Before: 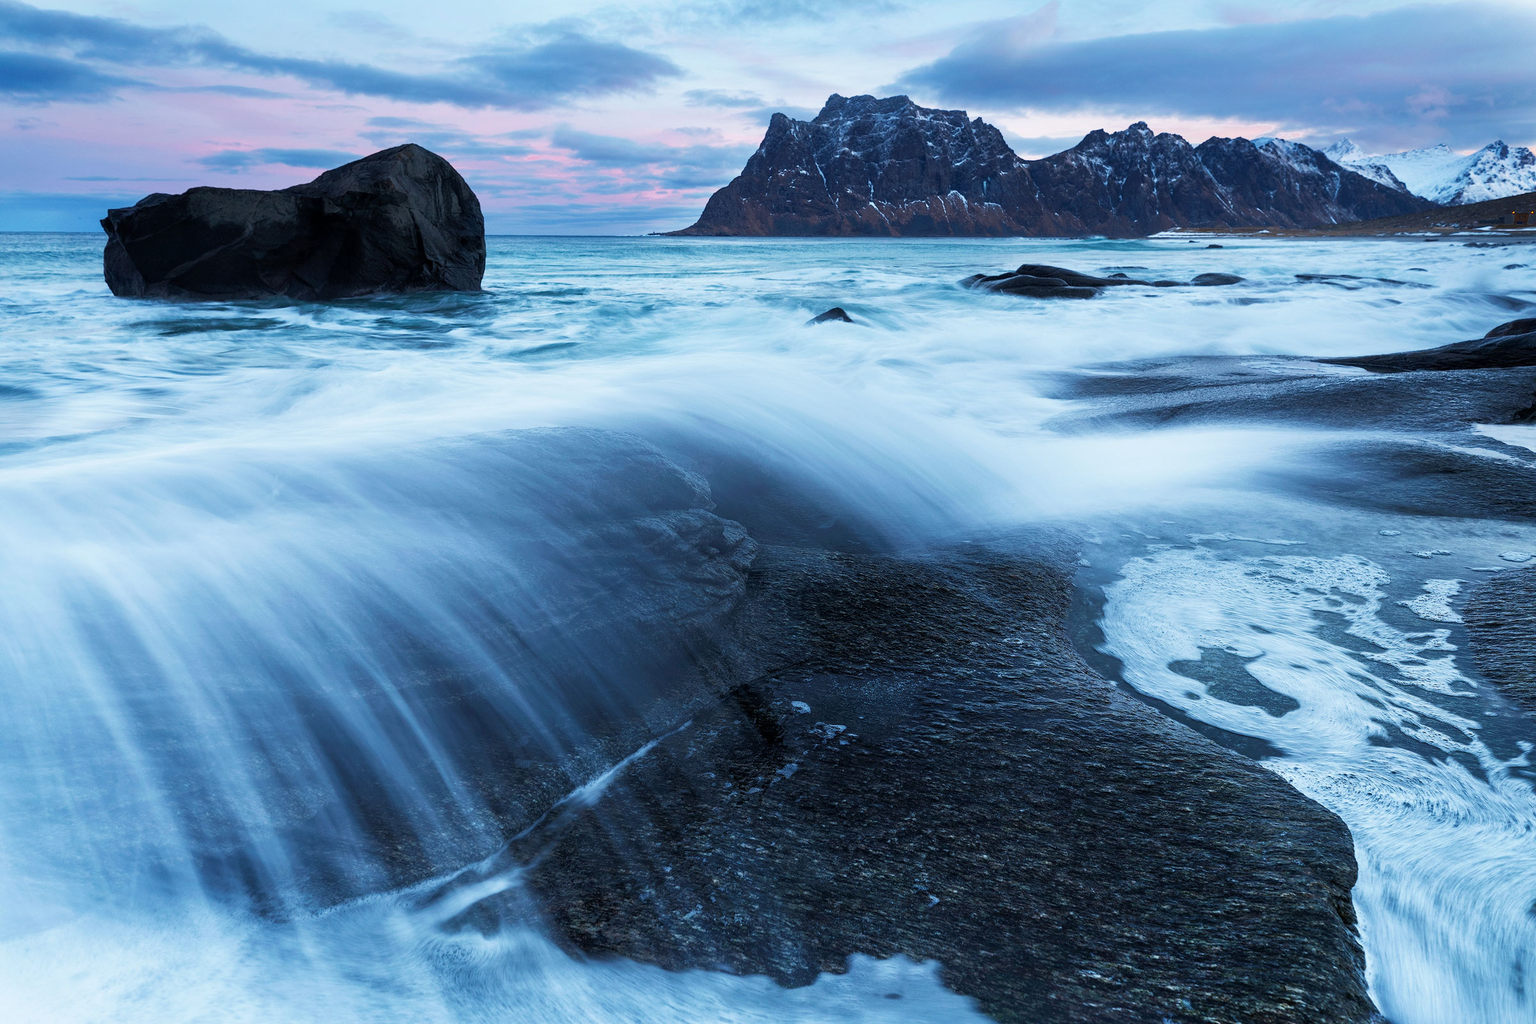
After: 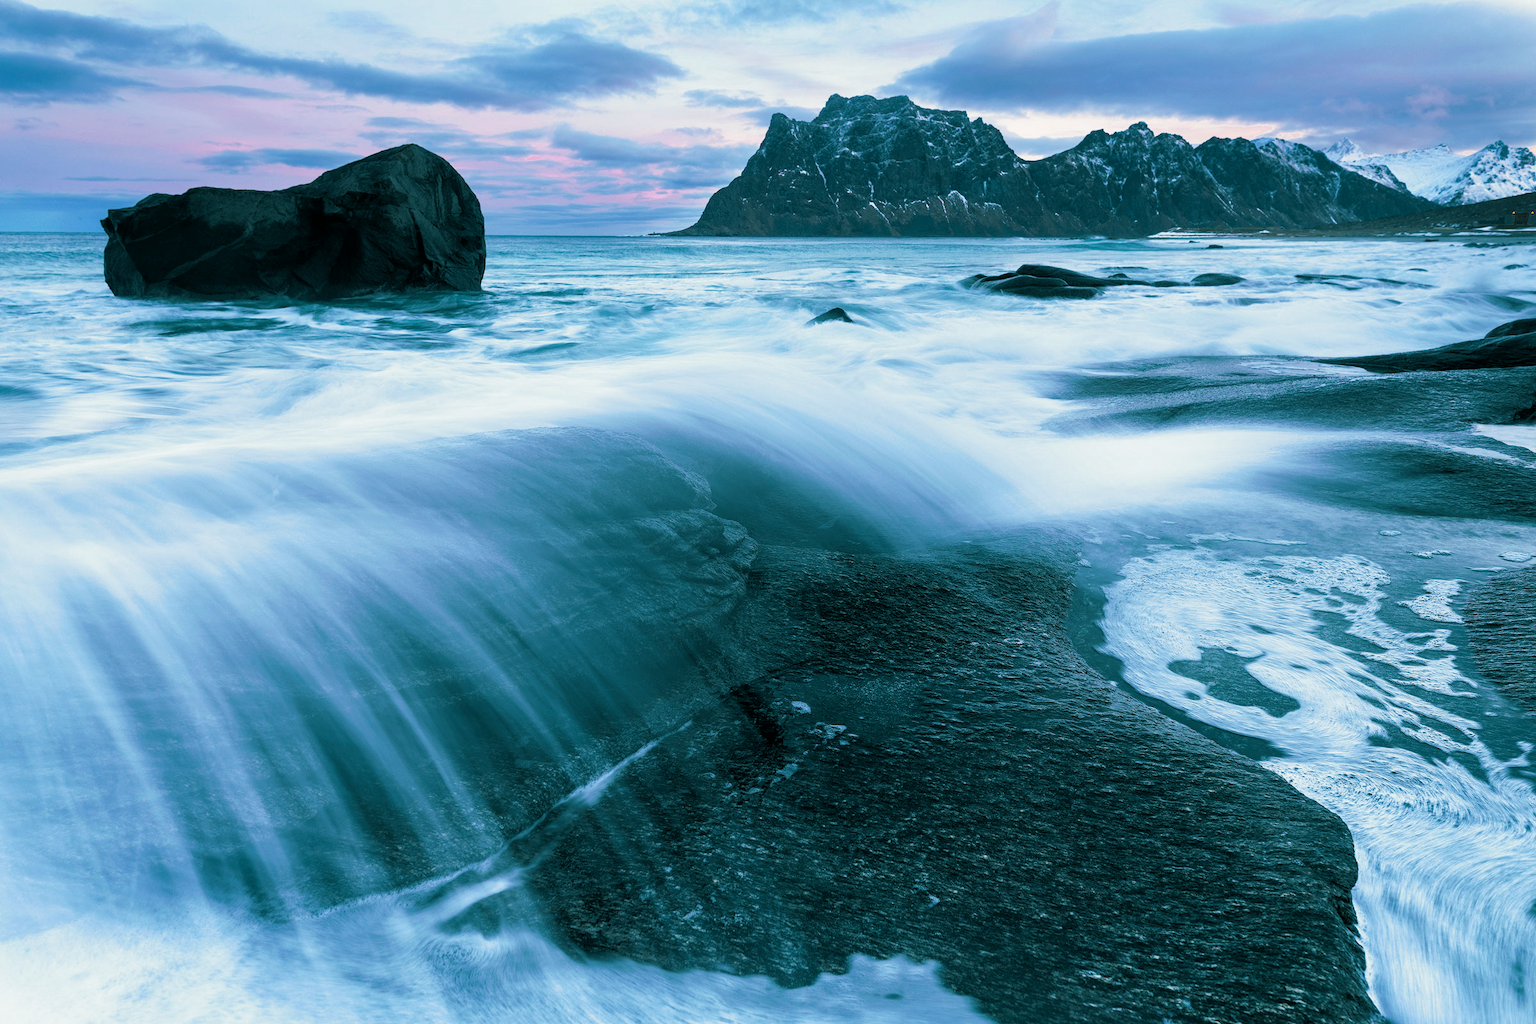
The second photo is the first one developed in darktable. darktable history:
split-toning: shadows › hue 186.43°, highlights › hue 49.29°, compress 30.29%
local contrast: mode bilateral grid, contrast 100, coarseness 100, detail 108%, midtone range 0.2
